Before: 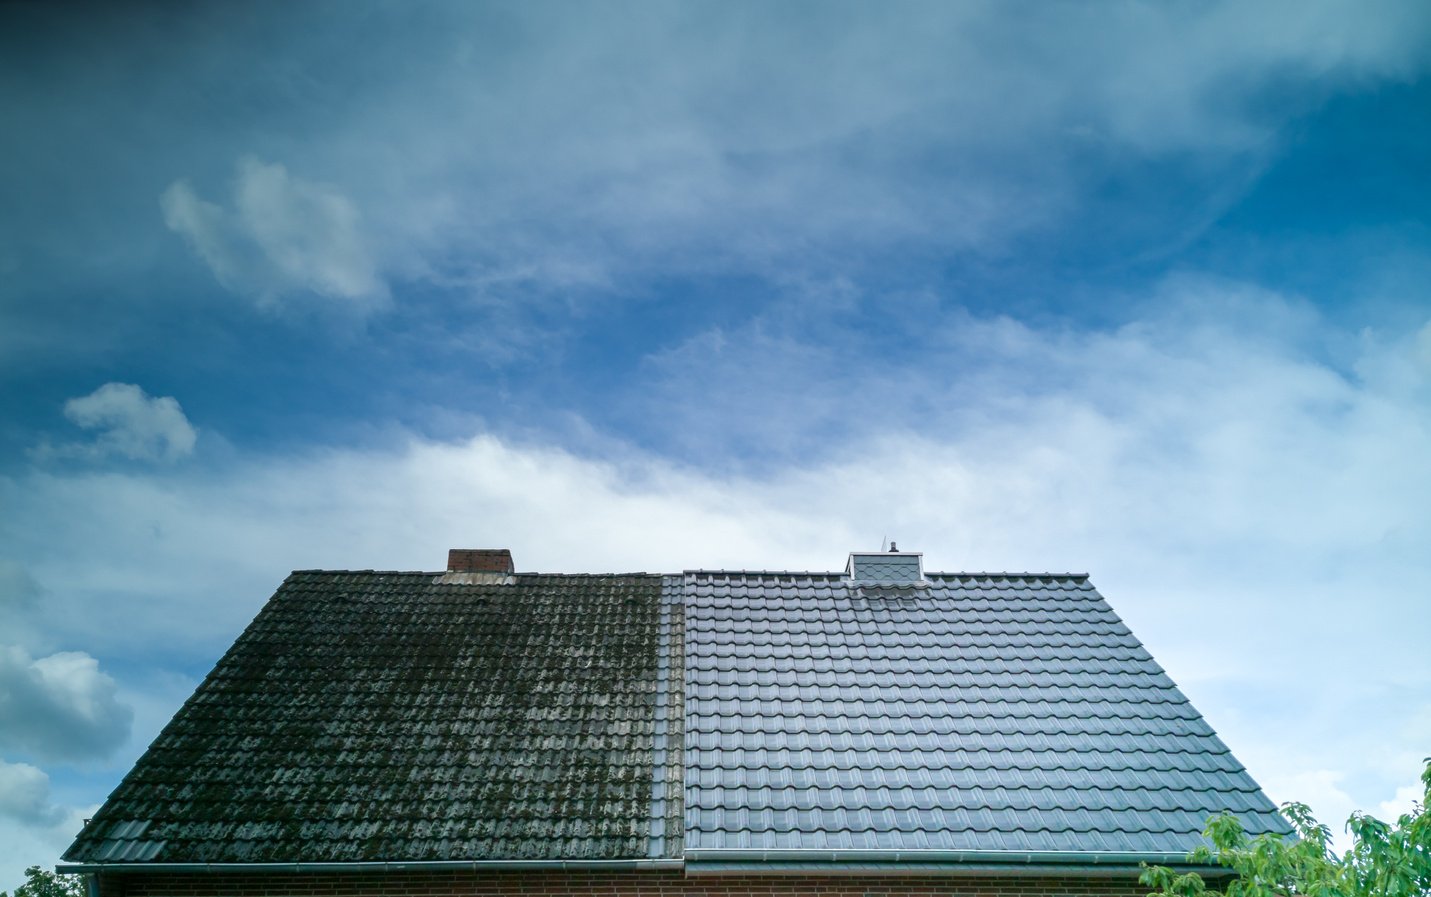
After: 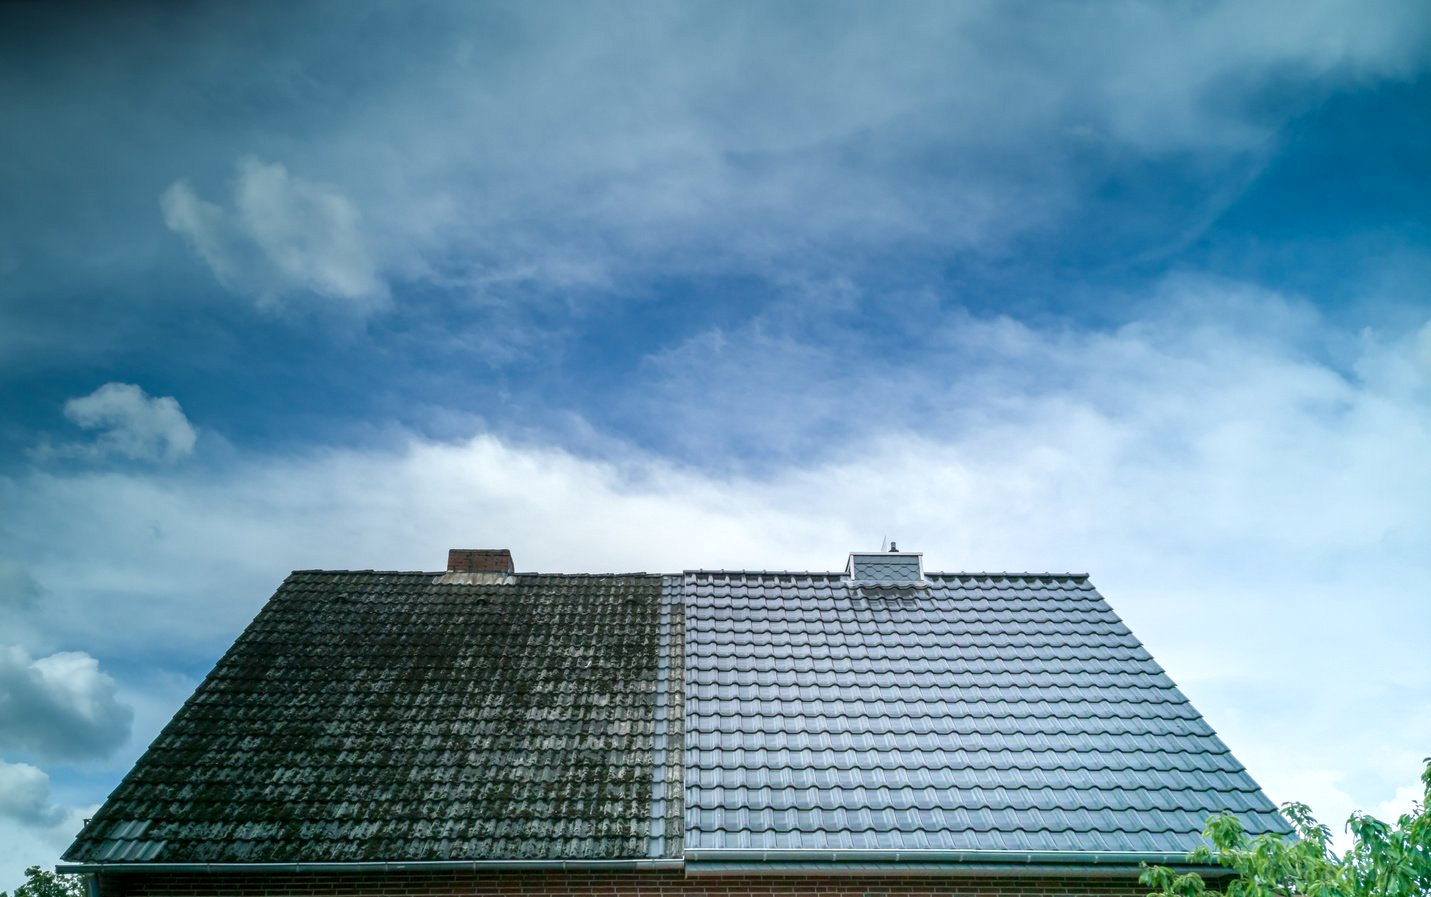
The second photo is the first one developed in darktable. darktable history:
local contrast: on, module defaults
shadows and highlights: shadows 0, highlights 40
